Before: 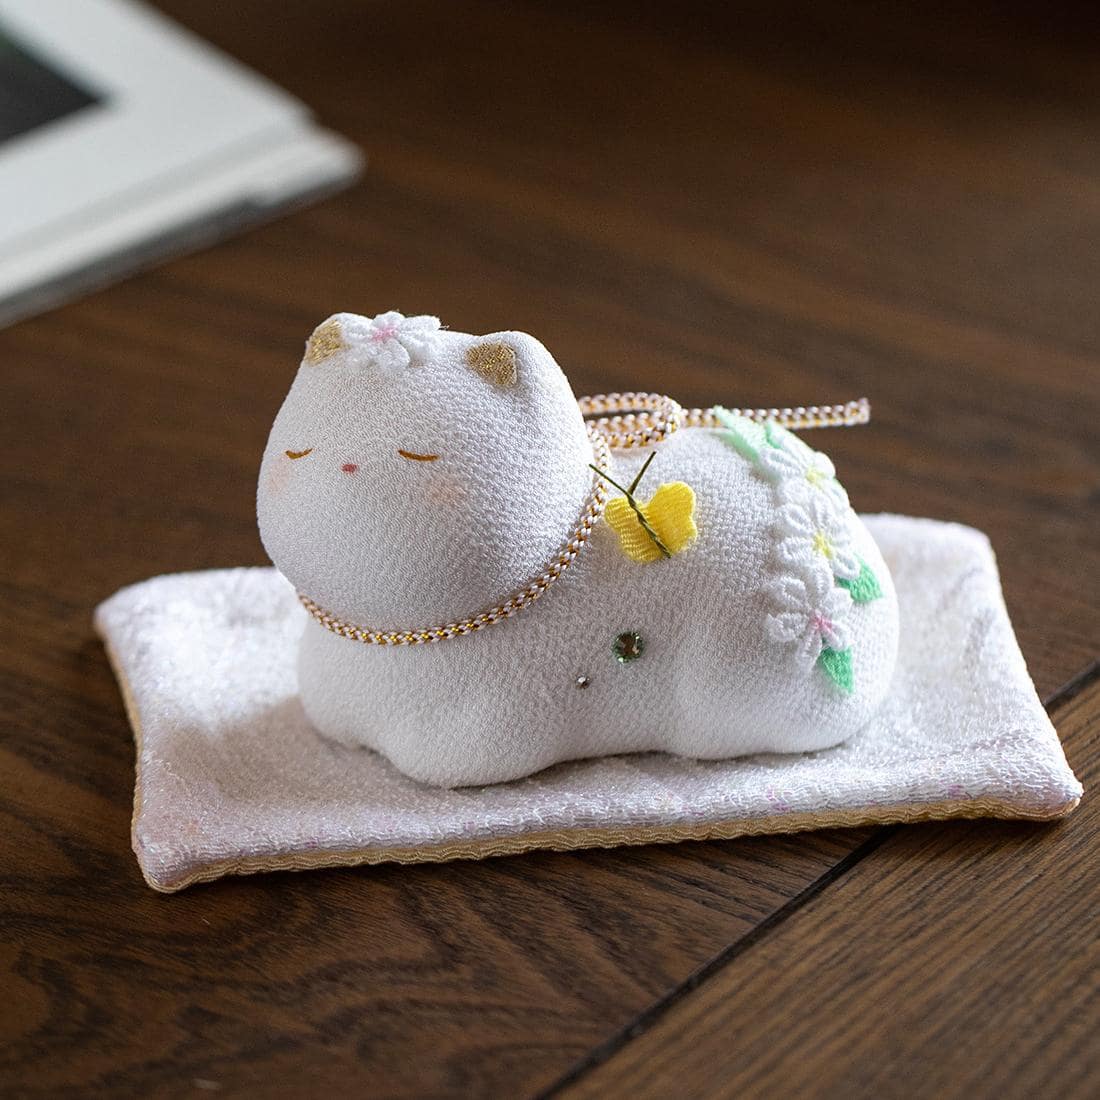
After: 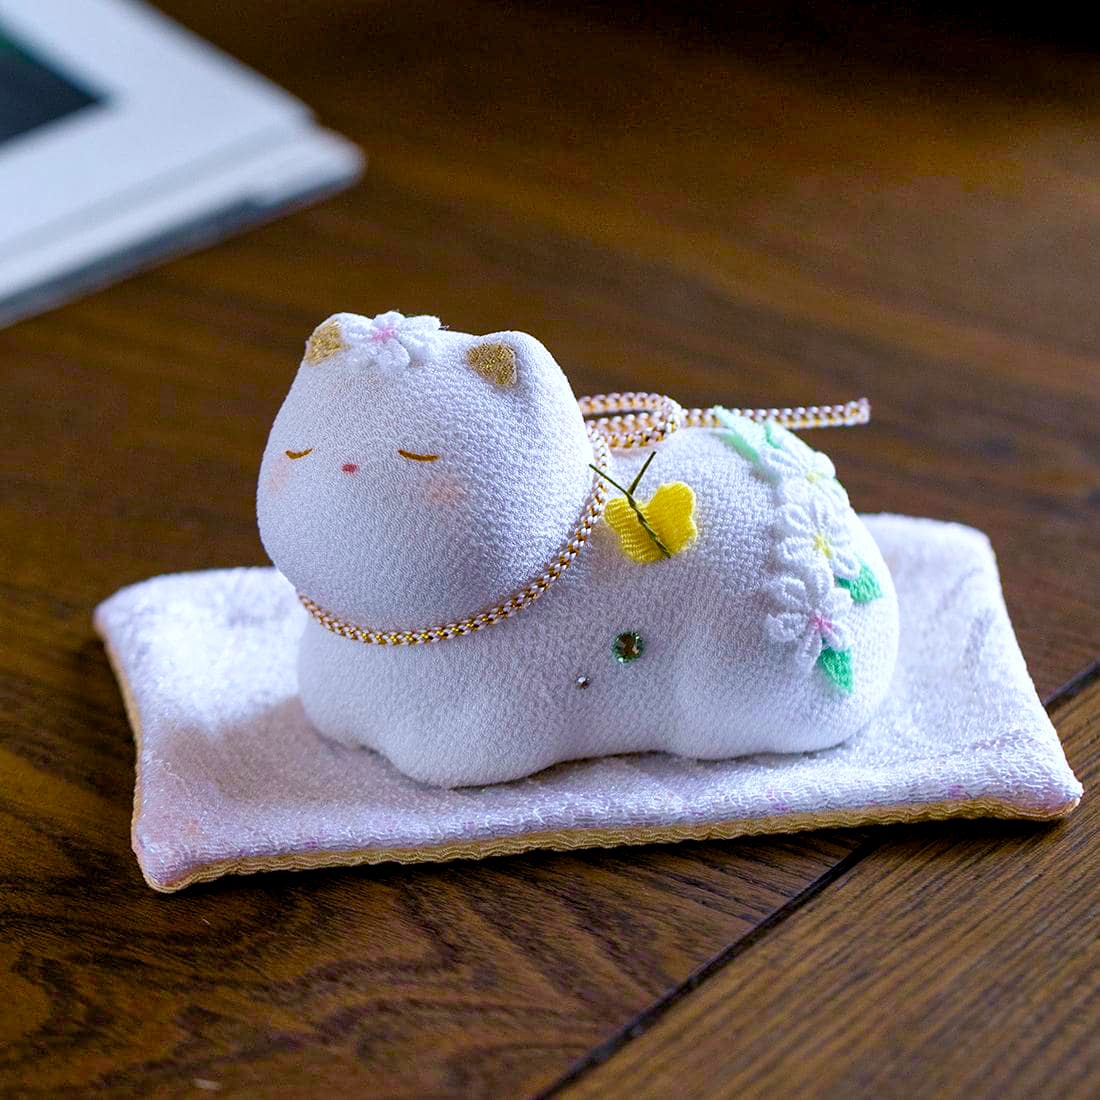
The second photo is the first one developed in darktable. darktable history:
shadows and highlights: shadows 49, highlights -41, soften with gaussian
white balance: red 0.948, green 1.02, blue 1.176
color balance rgb: shadows lift › chroma 3%, shadows lift › hue 240.84°, highlights gain › chroma 3%, highlights gain › hue 73.2°, global offset › luminance -0.5%, perceptual saturation grading › global saturation 20%, perceptual saturation grading › highlights -25%, perceptual saturation grading › shadows 50%, global vibrance 25.26%
velvia: on, module defaults
